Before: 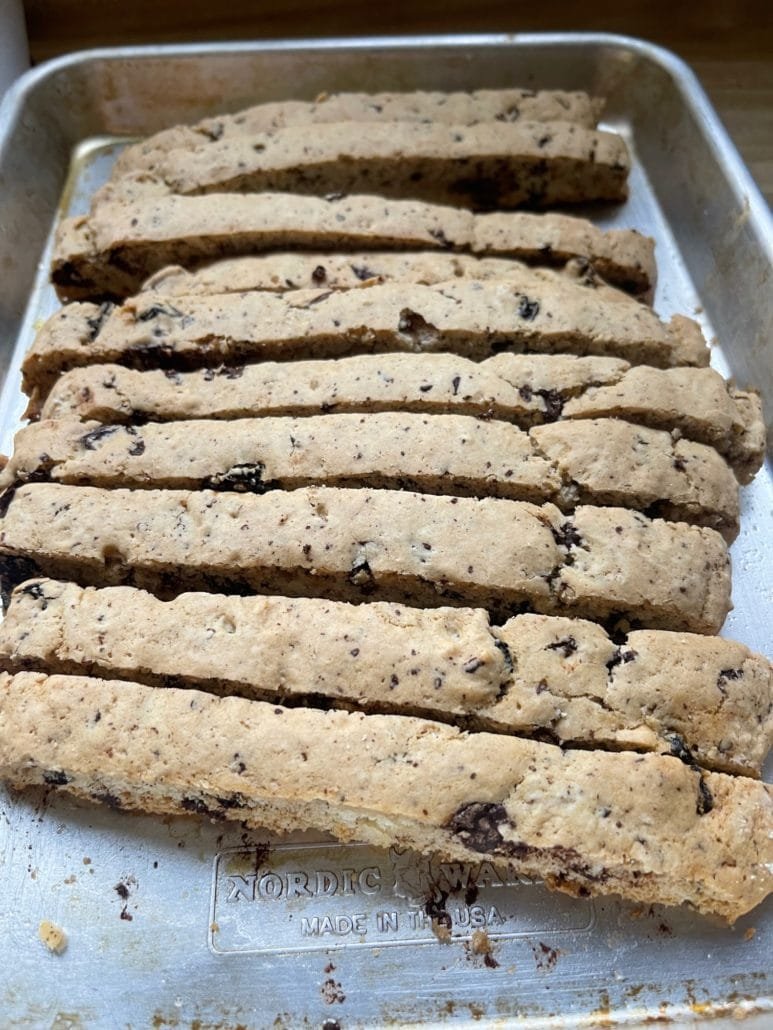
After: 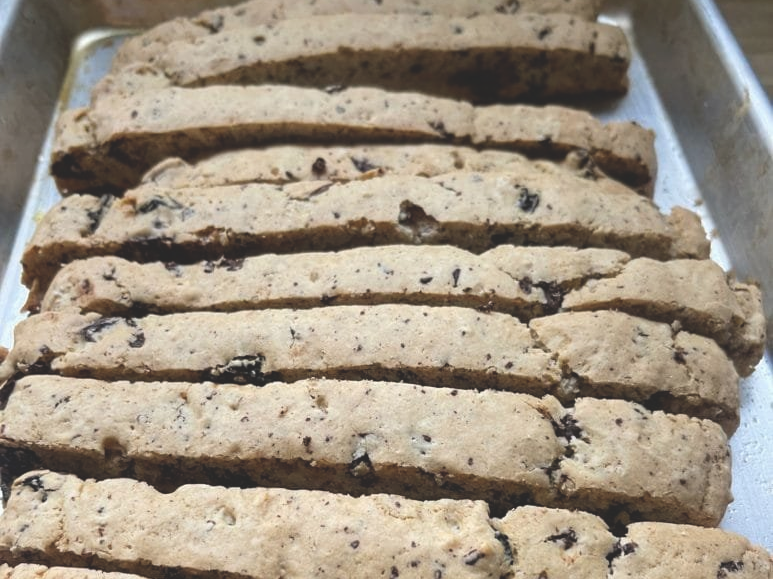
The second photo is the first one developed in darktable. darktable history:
crop and rotate: top 10.568%, bottom 33.194%
exposure: black level correction -0.021, exposure -0.034 EV, compensate exposure bias true, compensate highlight preservation false
